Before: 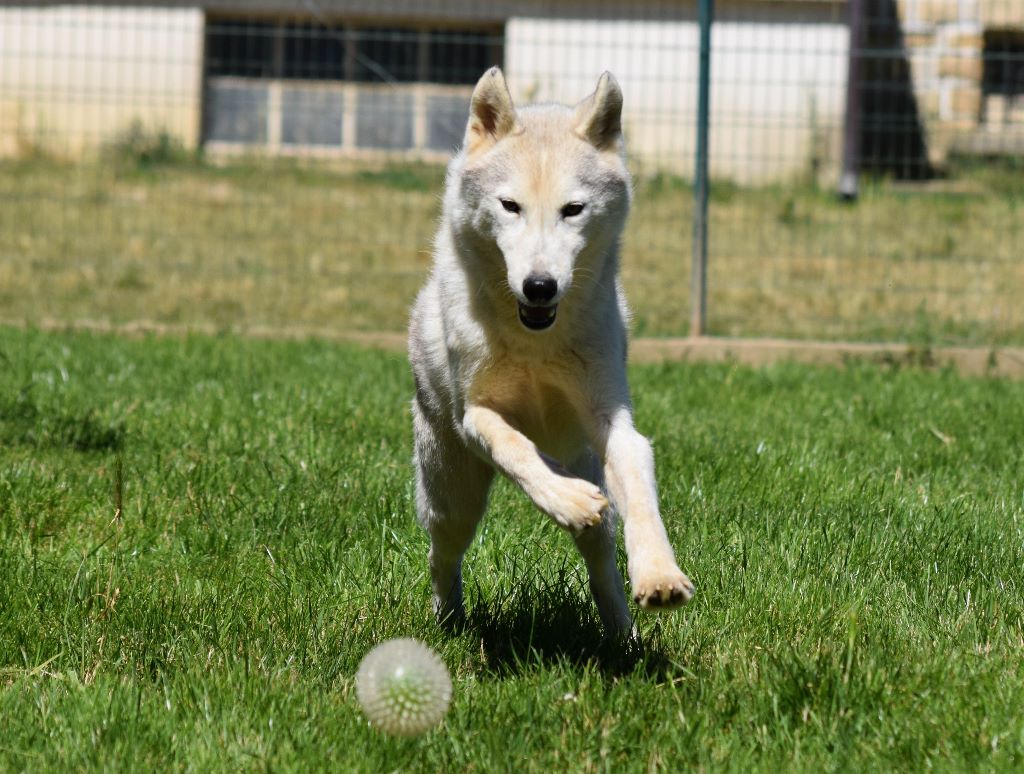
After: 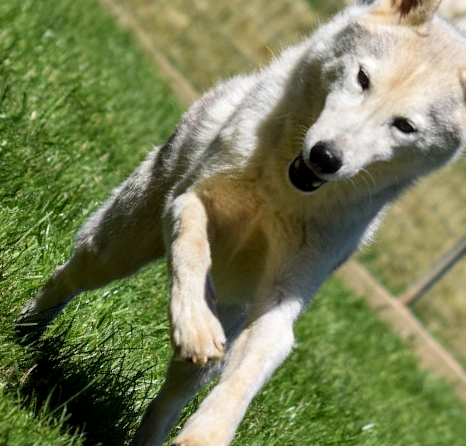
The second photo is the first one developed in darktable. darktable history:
crop and rotate: angle -45.13°, top 16.715%, right 1%, bottom 11.679%
local contrast: detail 130%
